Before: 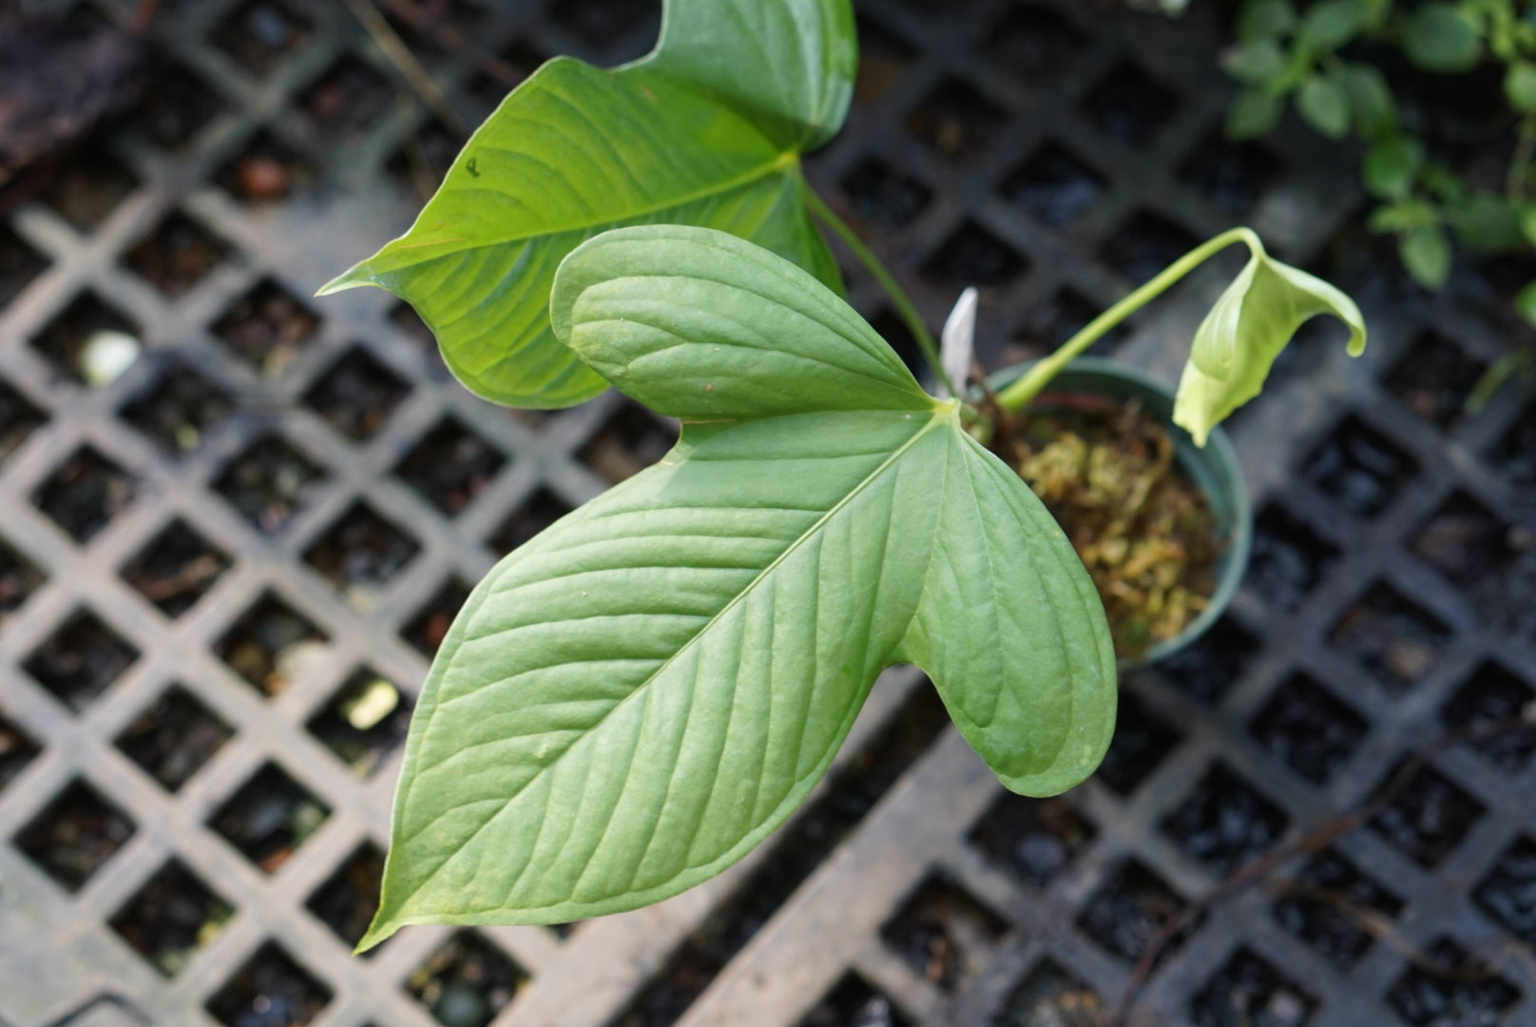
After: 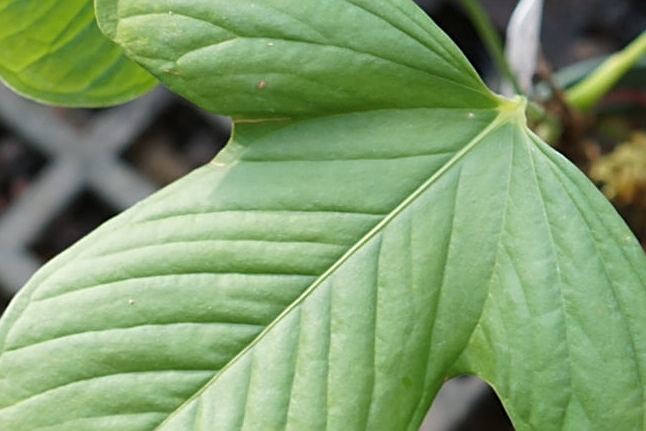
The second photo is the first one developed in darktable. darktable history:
sharpen: on, module defaults
crop: left 30%, top 30%, right 30%, bottom 30%
